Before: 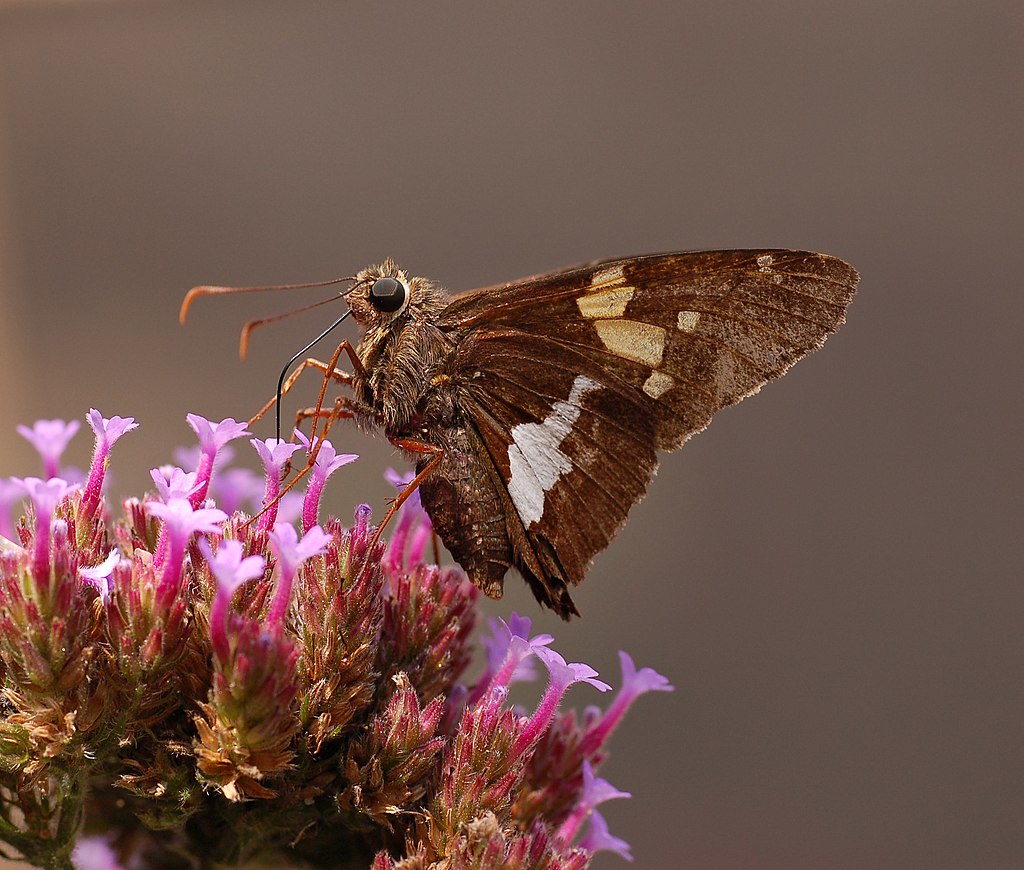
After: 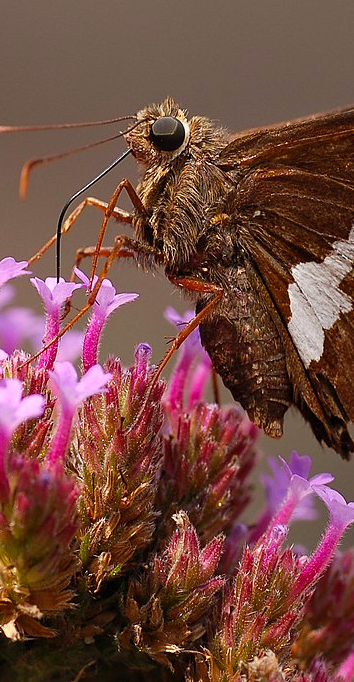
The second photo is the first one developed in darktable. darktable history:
color balance rgb: shadows lift › chroma 0.646%, shadows lift › hue 110.07°, perceptual saturation grading › global saturation 0.506%, perceptual saturation grading › mid-tones 11.451%, global vibrance 20%
crop and rotate: left 21.488%, top 18.543%, right 43.877%, bottom 2.995%
